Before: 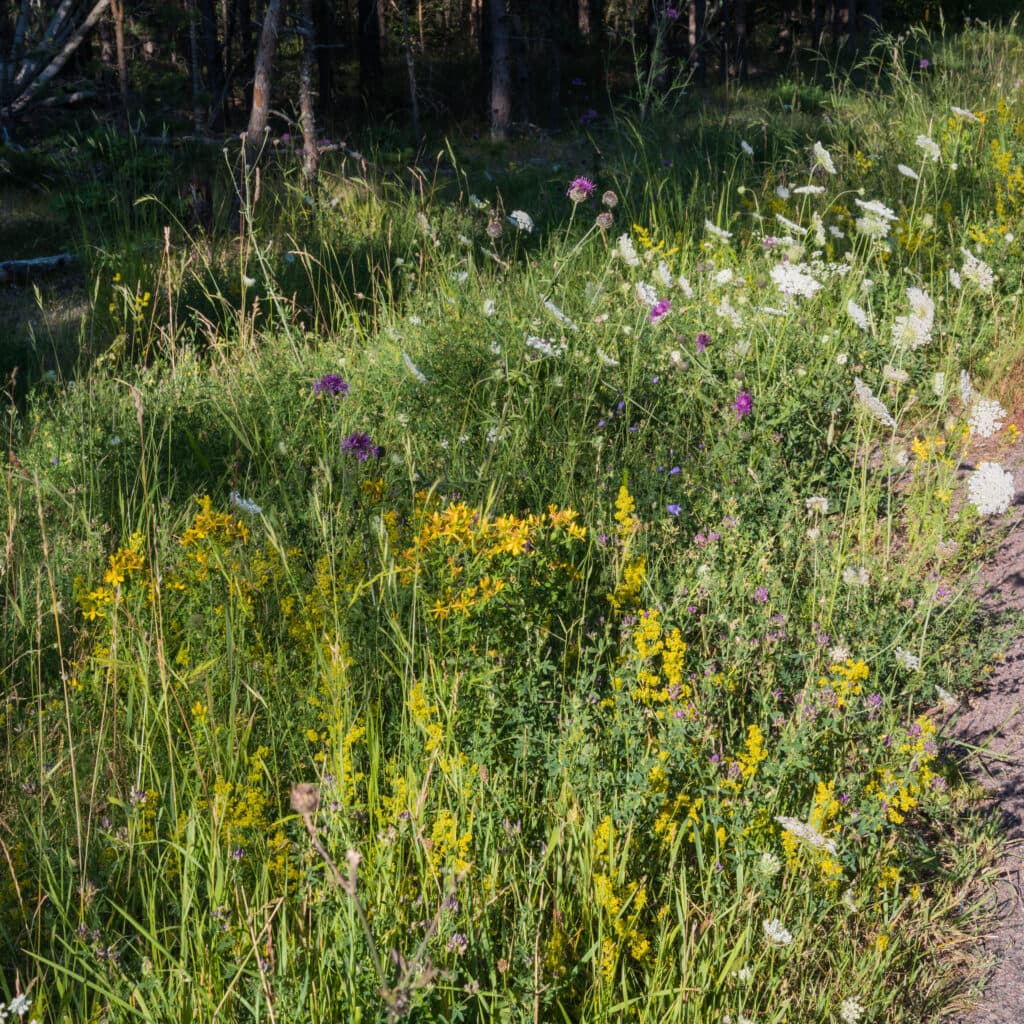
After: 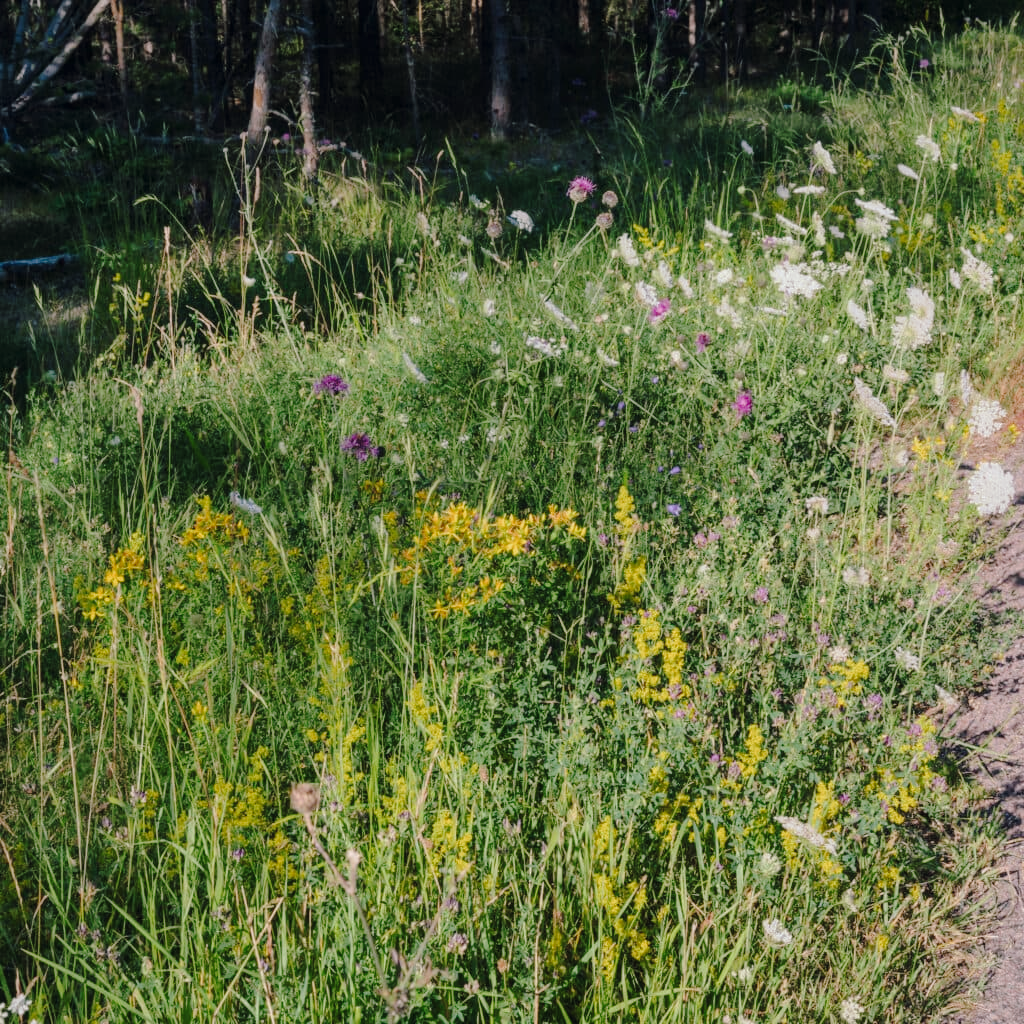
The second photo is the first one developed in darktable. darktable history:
tone curve: curves: ch0 [(0, 0) (0.003, 0.004) (0.011, 0.01) (0.025, 0.025) (0.044, 0.042) (0.069, 0.064) (0.1, 0.093) (0.136, 0.13) (0.177, 0.182) (0.224, 0.241) (0.277, 0.322) (0.335, 0.409) (0.399, 0.482) (0.468, 0.551) (0.543, 0.606) (0.623, 0.672) (0.709, 0.73) (0.801, 0.81) (0.898, 0.885) (1, 1)], preserve colors none
color look up table: target L [94.89, 89.03, 89.4, 84.5, 76.74, 72.17, 67.07, 58.82, 49.13, 39.31, 39.58, 22.95, 3.731, 200.98, 82.23, 76.11, 62.26, 59.24, 57.97, 50.18, 51.62, 42.1, 41.63, 30.79, 27.72, 21.38, 95.11, 74.68, 73.37, 63.22, 68.85, 59.03, 55.67, 57.9, 45.87, 39.78, 48.4, 42.2, 37.39, 25.29, 25.38, 15.21, 3.038, 87.97, 68.94, 59.62, 62.18, 48.63, 33.53], target a [-8.287, -28.96, -32.21, -57.85, -6.52, -9.552, -23.22, -66.99, -27.31, -29.4, -36.68, -22.84, -5.569, 0, 8.685, 36.12, 46.85, 14.58, 70.56, 32.93, 73.71, 33.07, 68.52, 5.746, -0.575, 34.03, 3.578, 24.28, 40.14, 39.1, 66.07, 7.65, 78.74, 52.55, 32.79, 6.433, 32.39, 59.51, 61.15, 8.026, 31.59, 26.58, 7.816, -43.38, -20.73, 4.53, -43.81, -24.38, -13.57], target b [32.69, 52.84, 17.28, 21.34, 30.93, 2.346, 60.86, 48.65, 18.53, 35.05, 26.36, 19.28, 2.624, -0.001, 71.62, 7.758, 54.19, 16.36, 33.35, 25.34, 18.46, 45.03, 51.48, 2.699, 29.38, 23.88, -3.944, -30.12, -31.66, -9.566, -36.51, -54.82, -18.73, -55.61, -36.09, -50.43, -65.71, -51.08, -1.852, -22.8, -64.96, -47.54, -14.47, -13.8, -33.76, -21.01, -2.921, -20.11, -2.481], num patches 49
